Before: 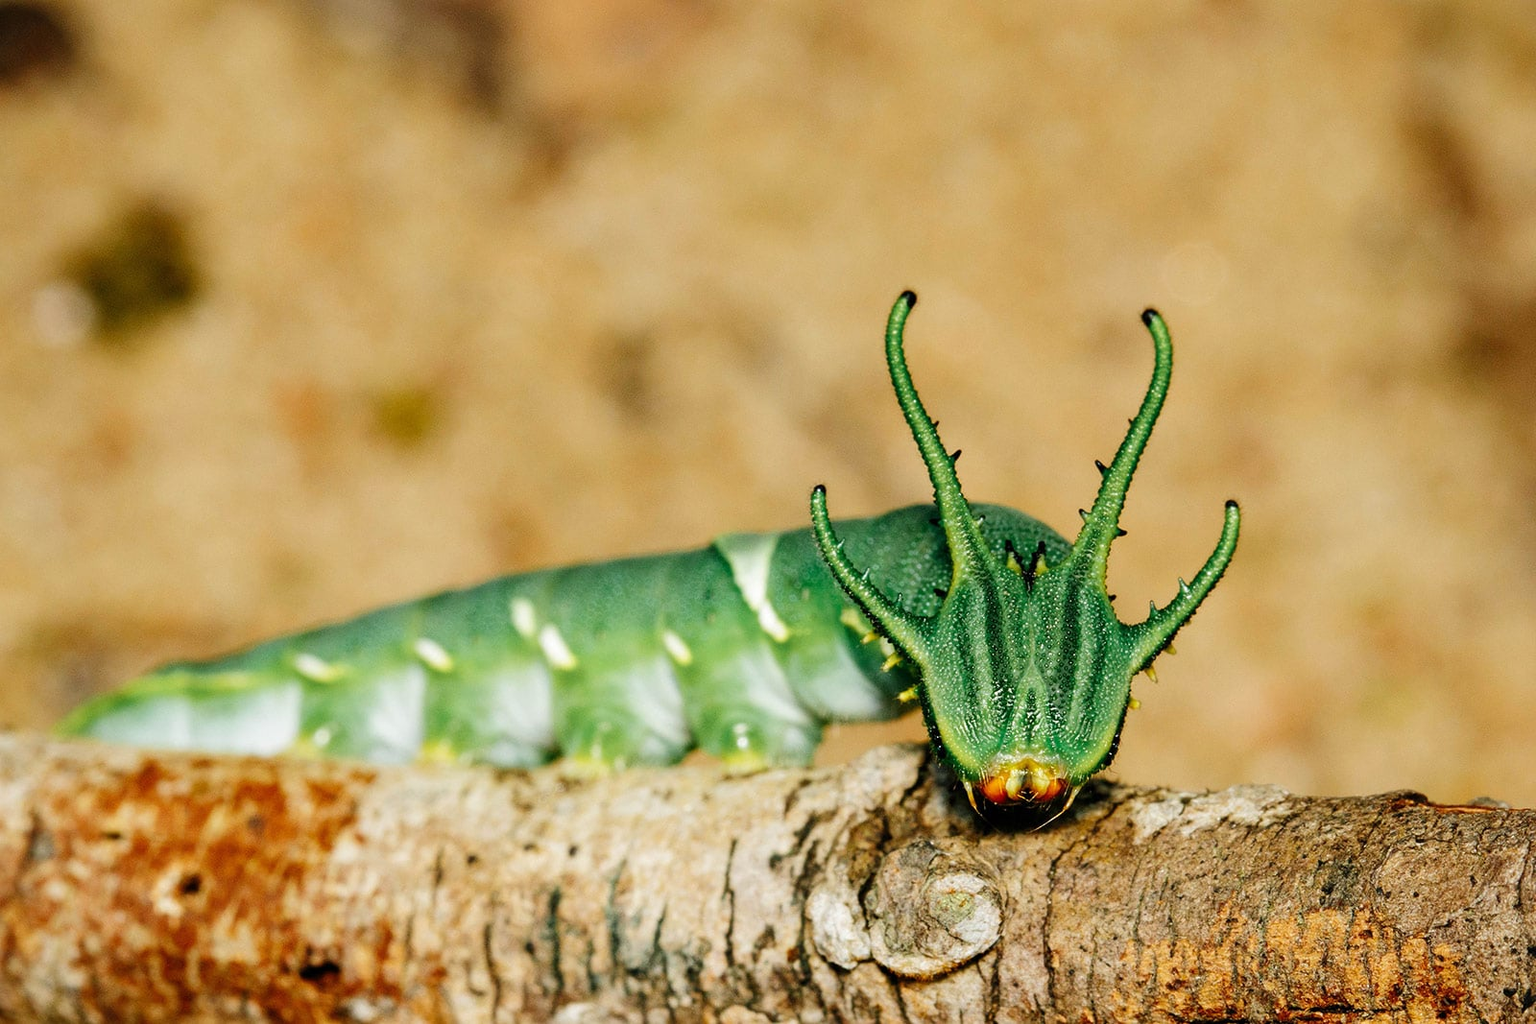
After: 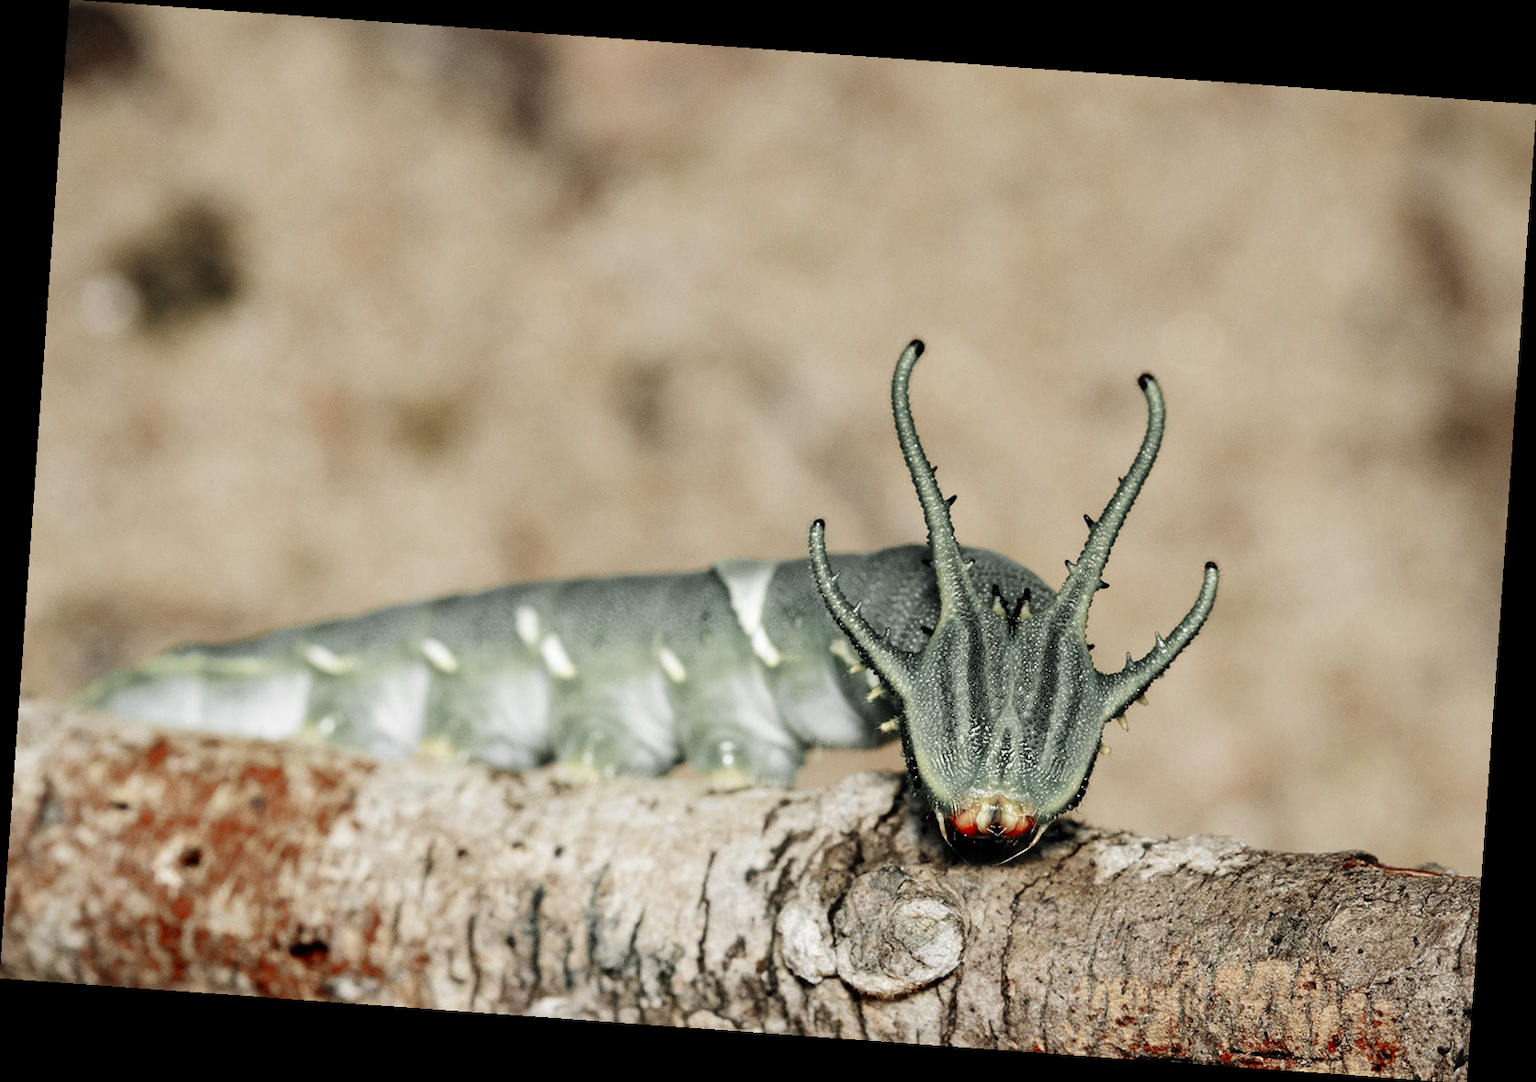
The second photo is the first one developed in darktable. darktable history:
rotate and perspective: rotation 4.1°, automatic cropping off
color zones: curves: ch1 [(0, 0.831) (0.08, 0.771) (0.157, 0.268) (0.241, 0.207) (0.562, -0.005) (0.714, -0.013) (0.876, 0.01) (1, 0.831)]
